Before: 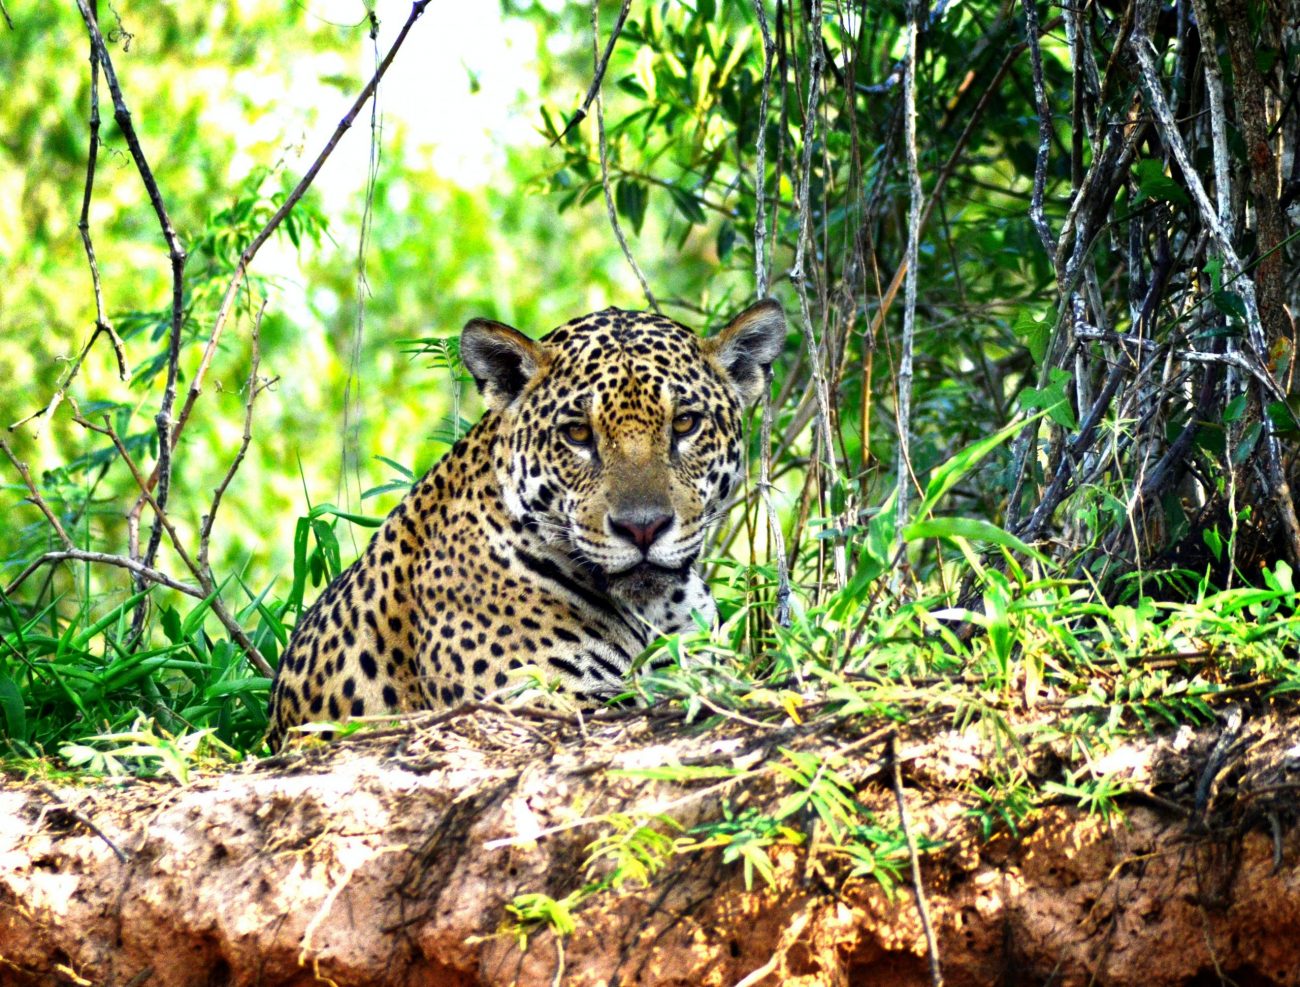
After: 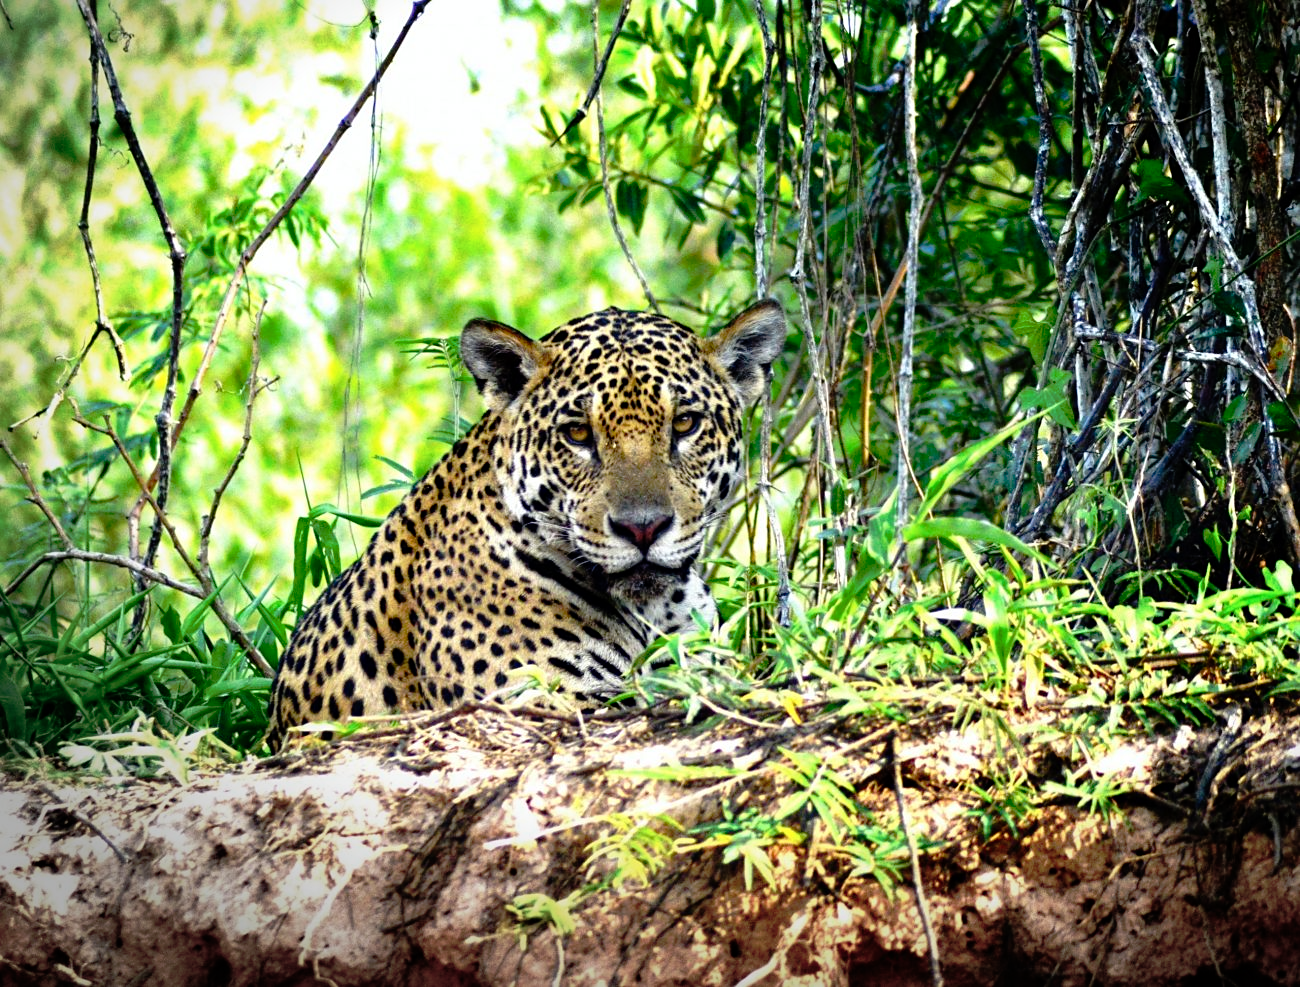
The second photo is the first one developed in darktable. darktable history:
sharpen: amount 0.217
vignetting: fall-off start 100.26%, brightness -0.575, center (0.216, -0.232), width/height ratio 1.307
tone curve: curves: ch0 [(0, 0) (0.126, 0.061) (0.362, 0.382) (0.498, 0.498) (0.706, 0.712) (1, 1)]; ch1 [(0, 0) (0.5, 0.522) (0.55, 0.586) (1, 1)]; ch2 [(0, 0) (0.44, 0.424) (0.5, 0.482) (0.537, 0.538) (1, 1)], preserve colors none
